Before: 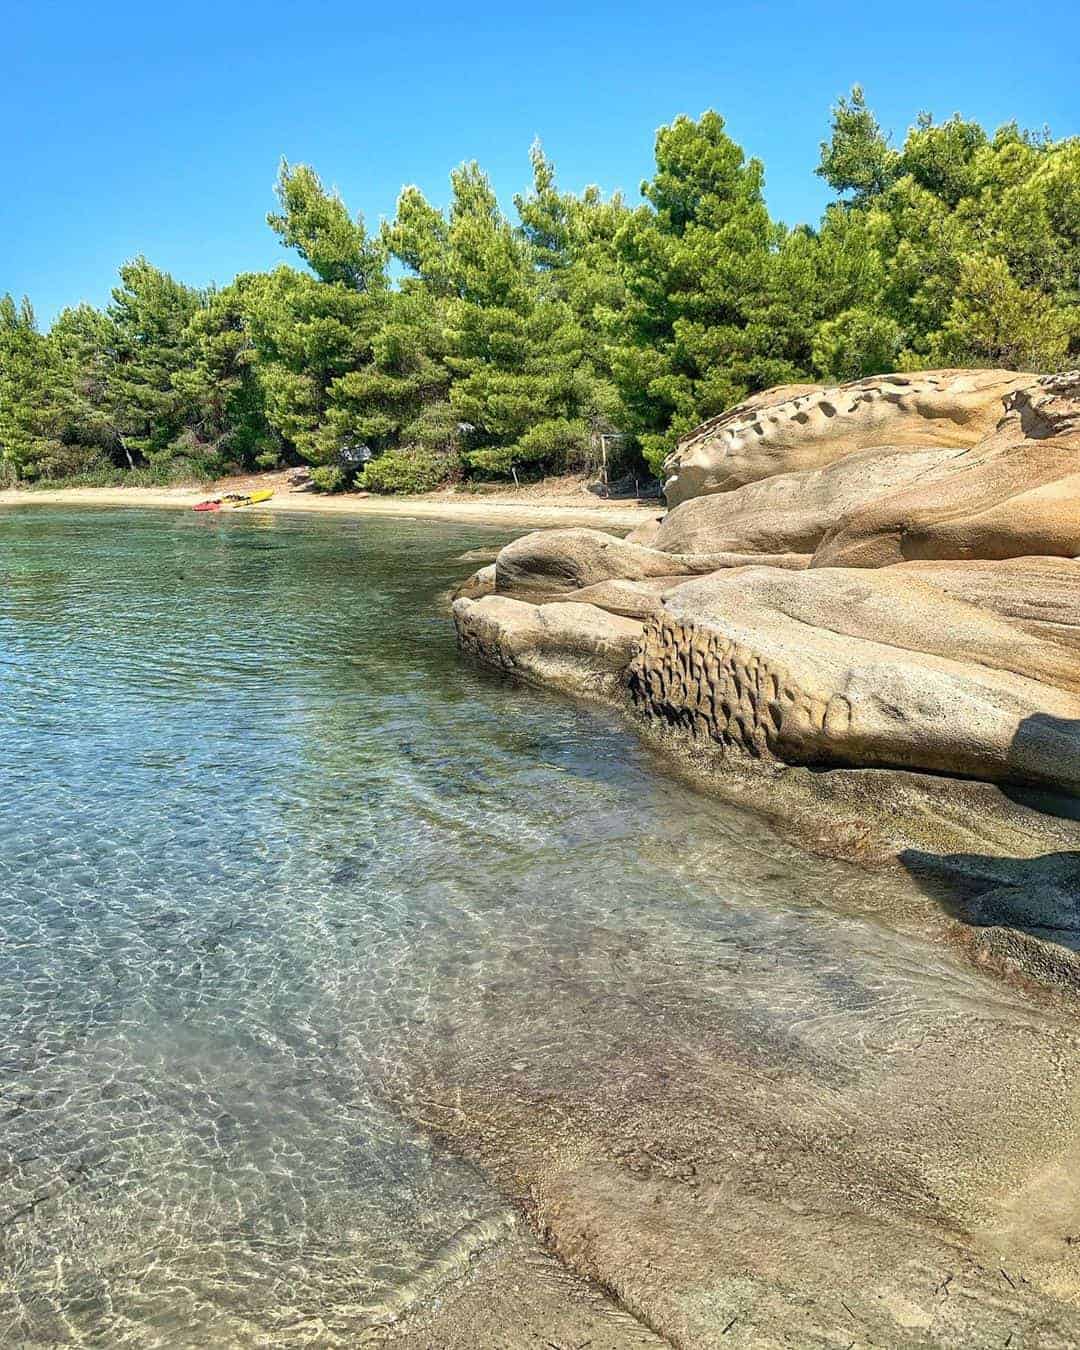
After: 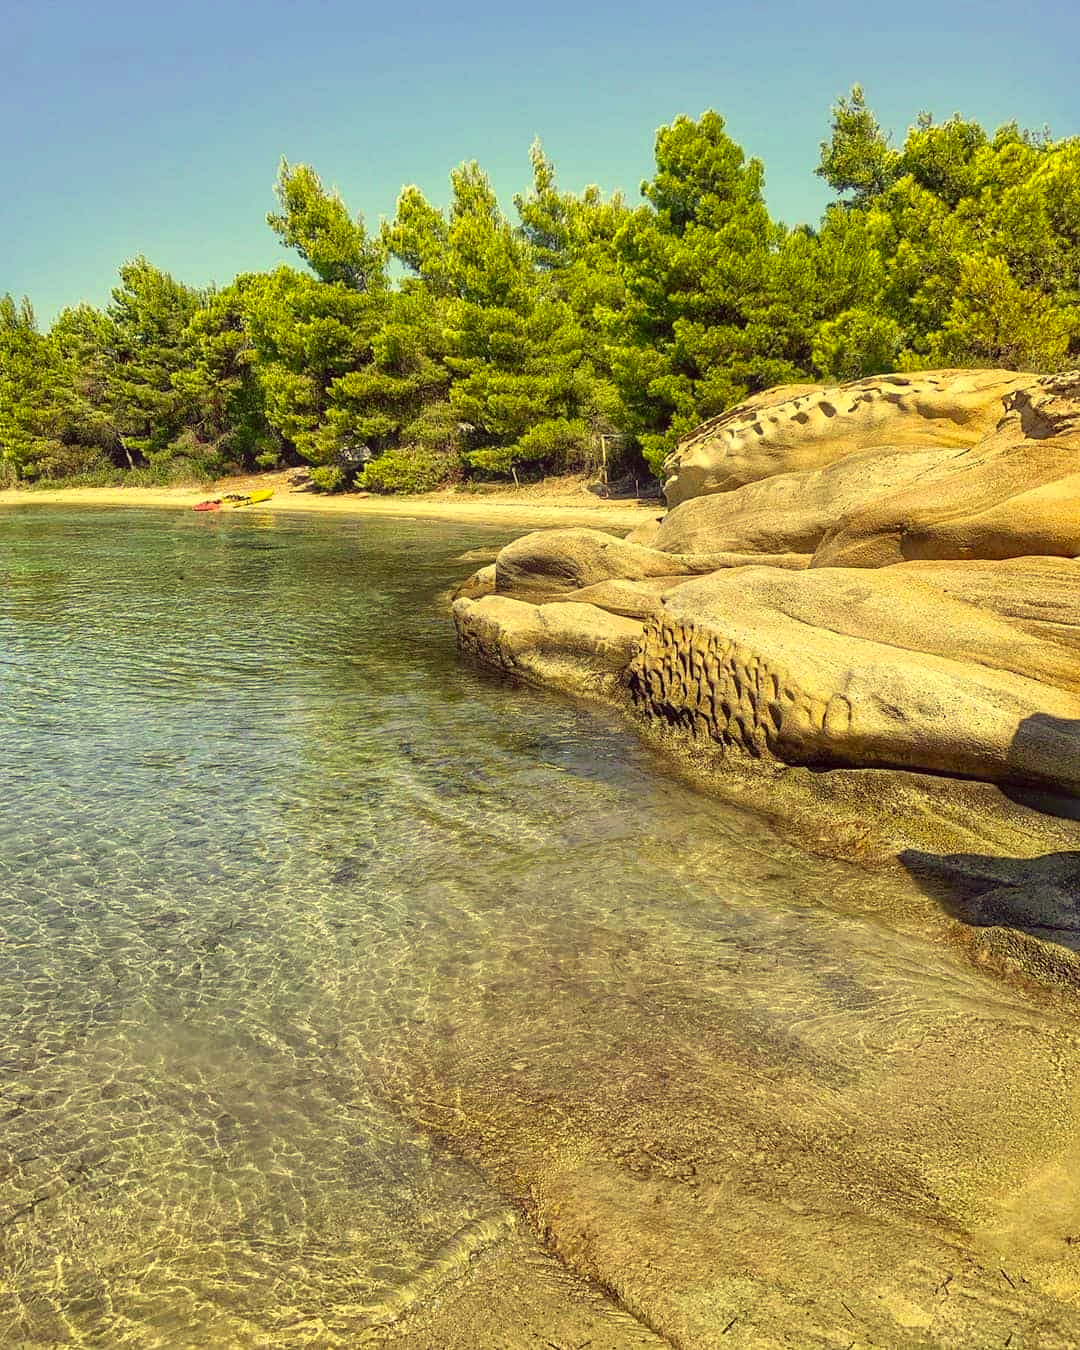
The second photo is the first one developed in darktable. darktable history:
color correction: highlights a* -0.482, highlights b* 40, shadows a* 9.8, shadows b* -0.161
bloom: size 9%, threshold 100%, strength 7%
